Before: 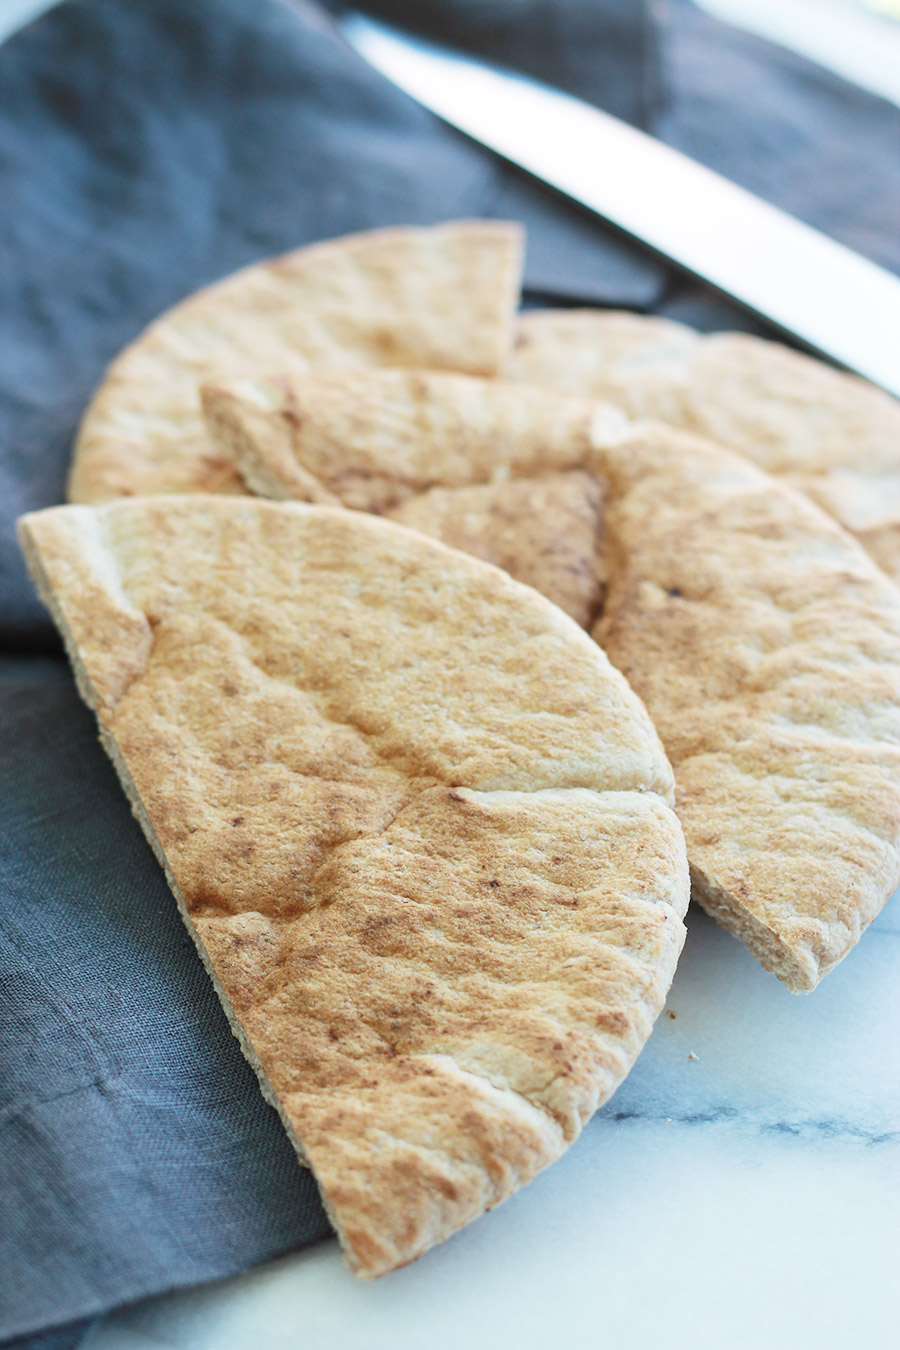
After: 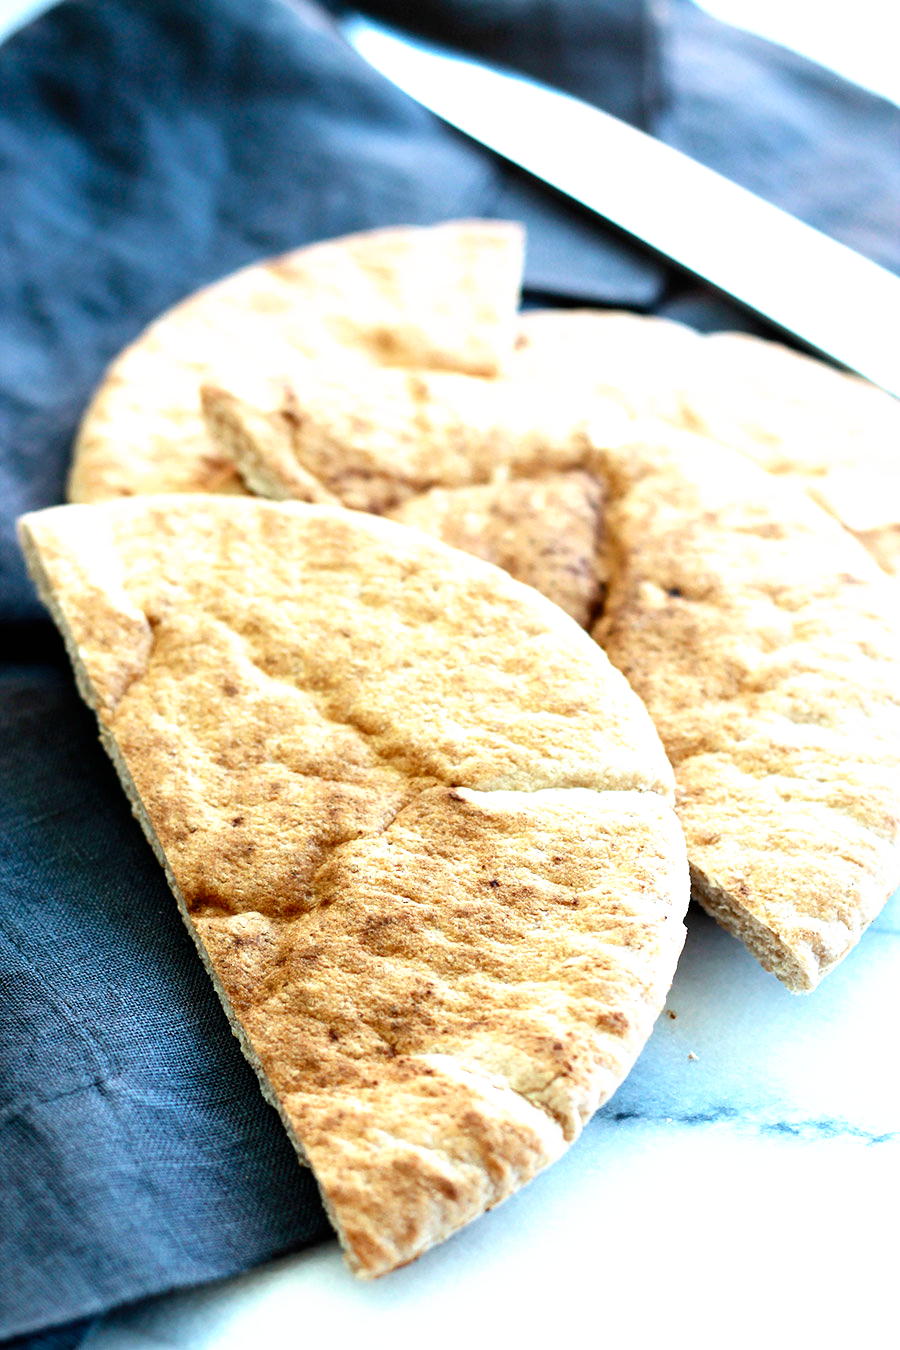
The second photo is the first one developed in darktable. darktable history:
white balance: emerald 1
filmic rgb: black relative exposure -8.2 EV, white relative exposure 2.2 EV, threshold 3 EV, hardness 7.11, latitude 85.74%, contrast 1.696, highlights saturation mix -4%, shadows ↔ highlights balance -2.69%, preserve chrominance no, color science v5 (2021), contrast in shadows safe, contrast in highlights safe, enable highlight reconstruction true
